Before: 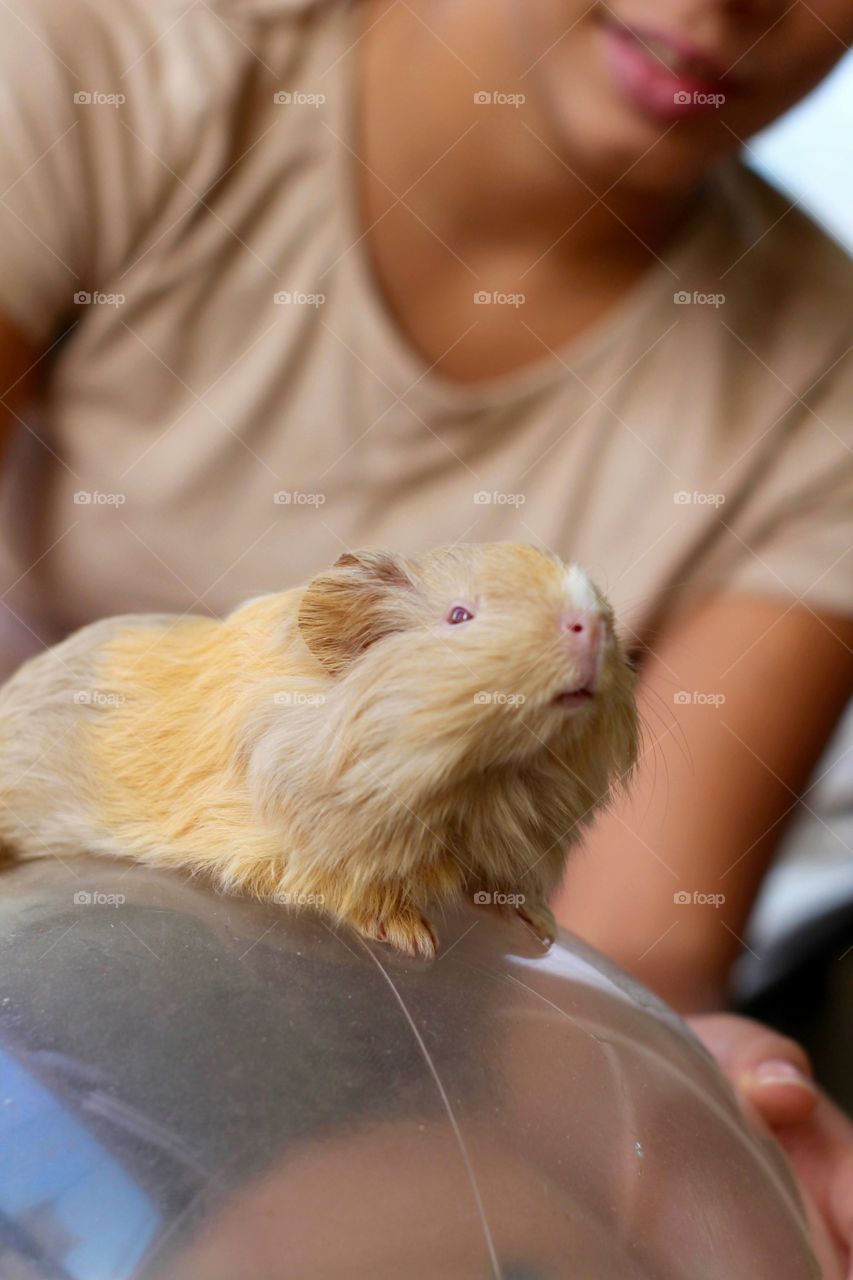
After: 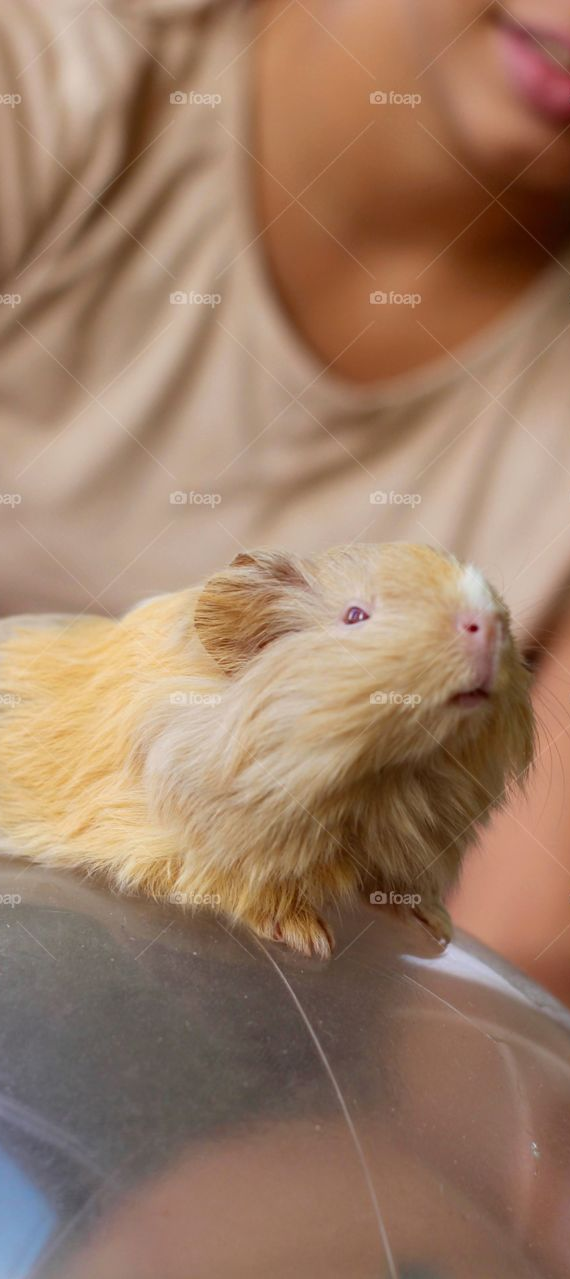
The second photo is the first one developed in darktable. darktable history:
crop and rotate: left 12.363%, right 20.748%
